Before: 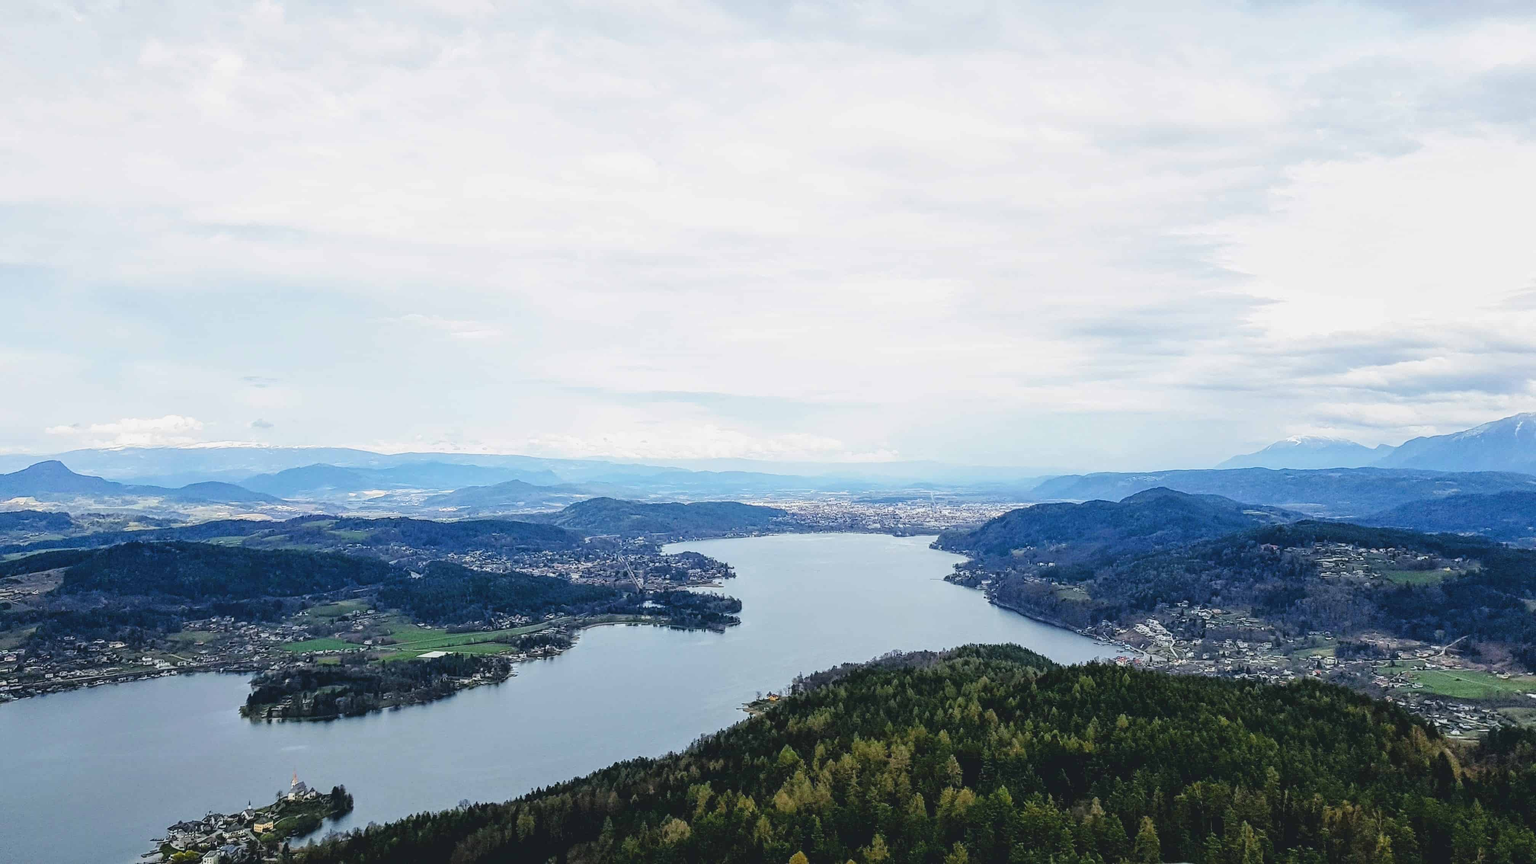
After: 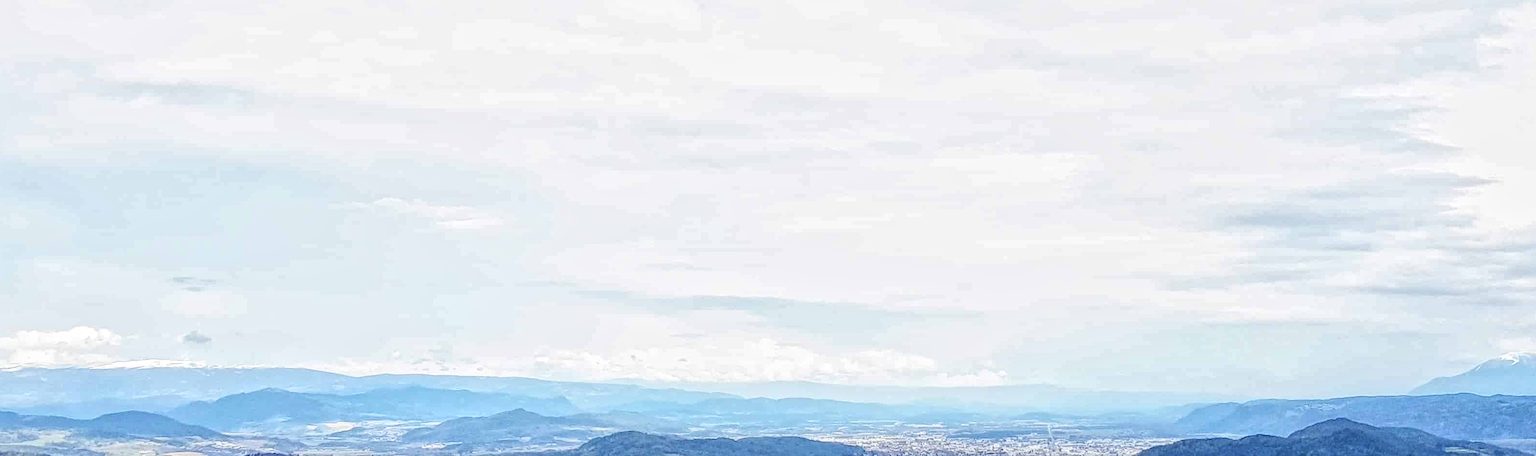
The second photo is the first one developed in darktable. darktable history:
global tonemap: drago (1, 100), detail 1
crop: left 7.036%, top 18.398%, right 14.379%, bottom 40.043%
